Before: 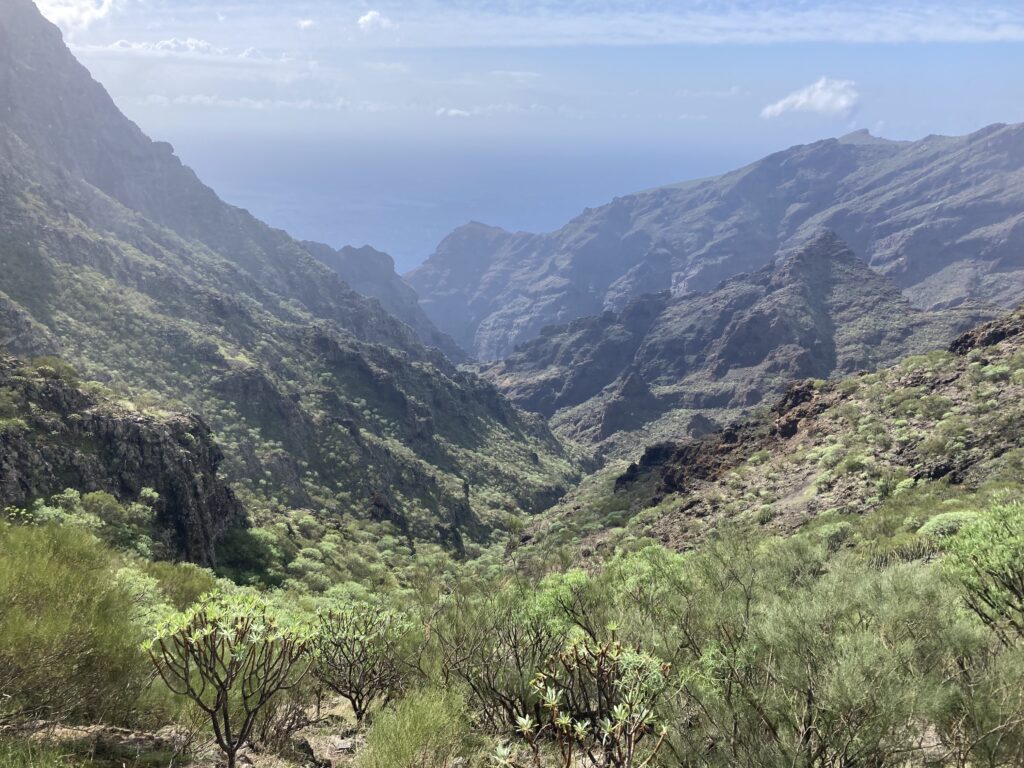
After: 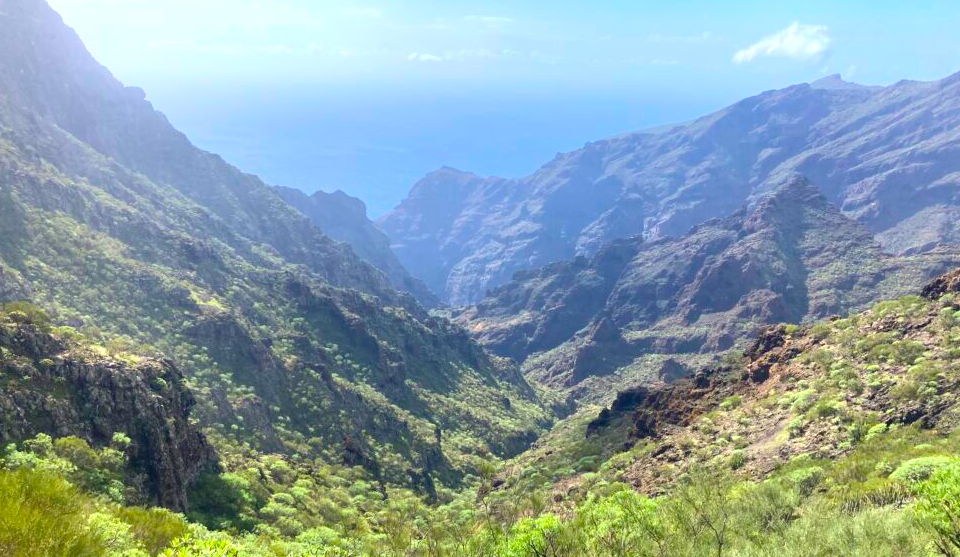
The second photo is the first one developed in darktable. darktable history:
crop: left 2.737%, top 7.287%, right 3.421%, bottom 20.179%
color balance rgb: perceptual saturation grading › global saturation 30%, global vibrance 30%
exposure: exposure 0.507 EV, compensate highlight preservation false
bloom: size 9%, threshold 100%, strength 7%
